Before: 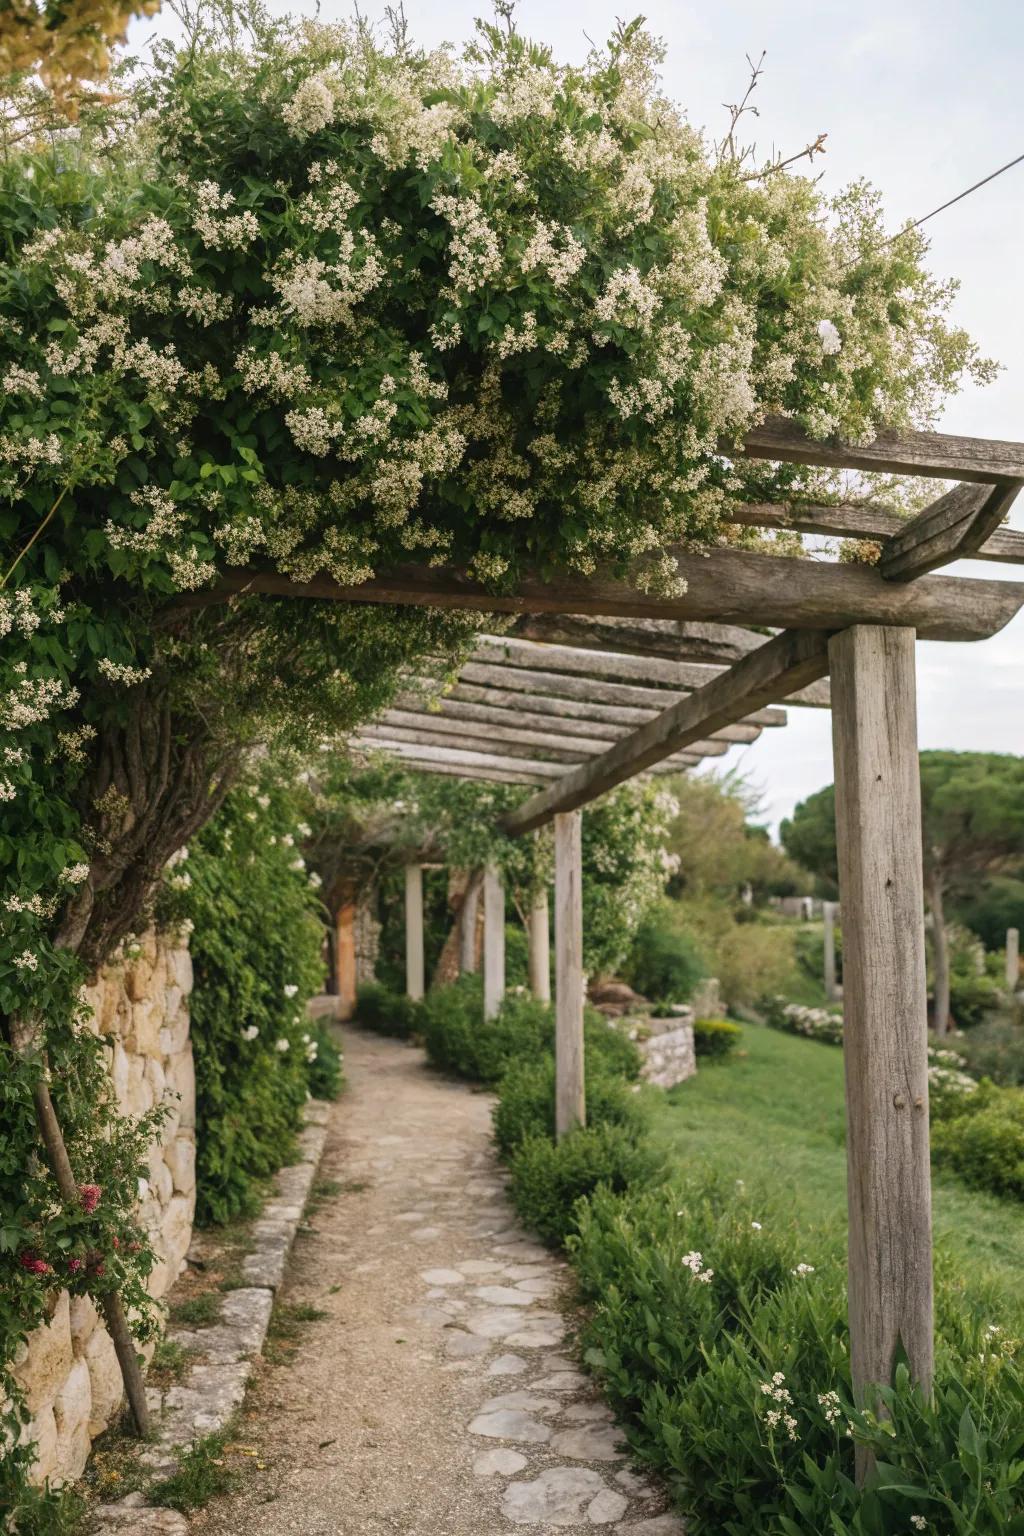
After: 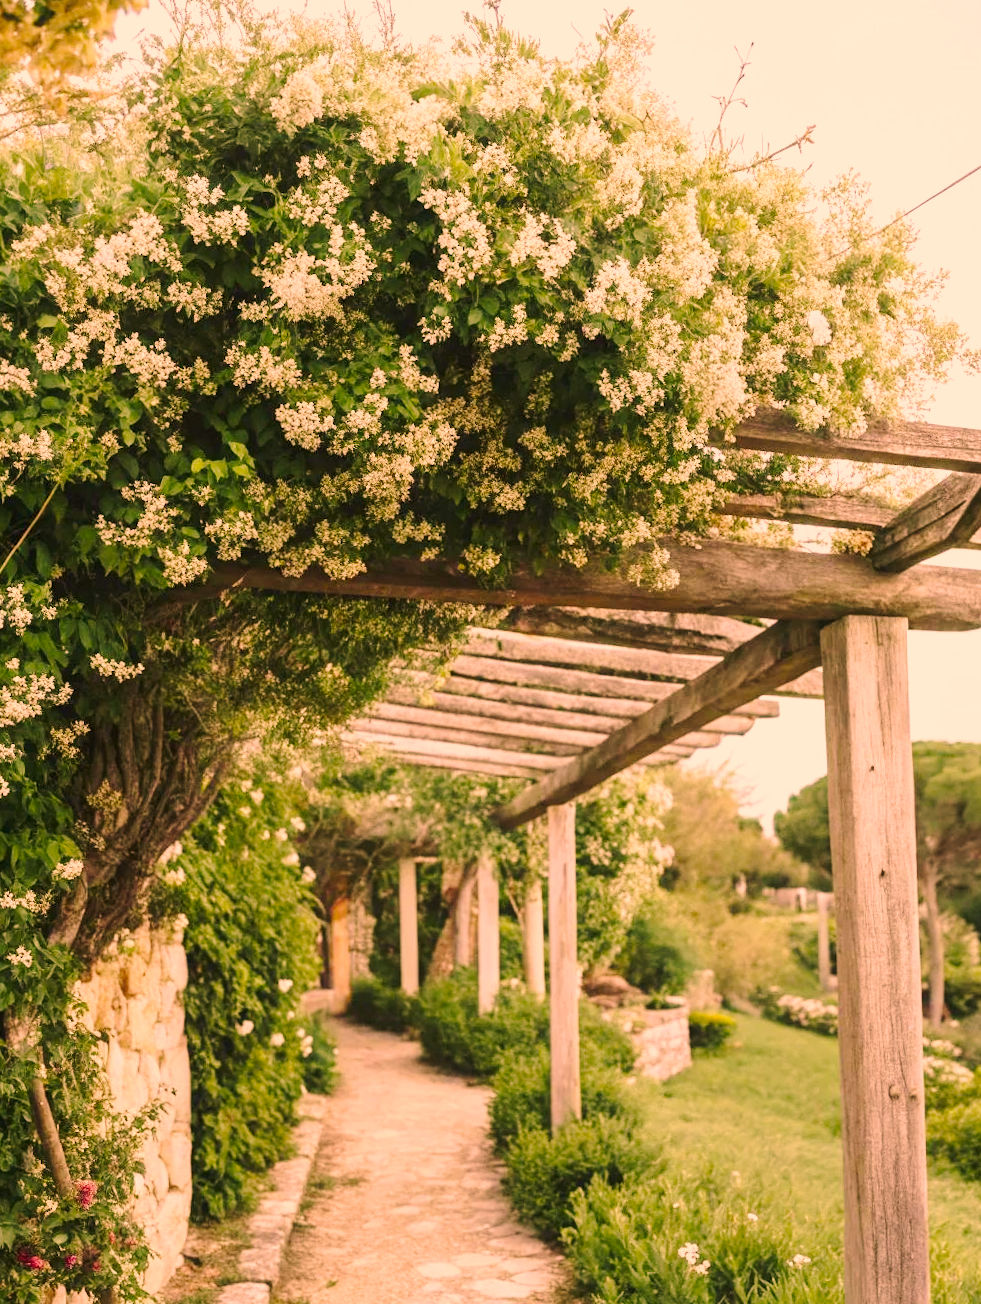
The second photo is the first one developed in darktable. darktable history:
velvia: on, module defaults
color correction: highlights a* 22.56, highlights b* 22.43
base curve: curves: ch0 [(0, 0) (0.025, 0.046) (0.112, 0.277) (0.467, 0.74) (0.814, 0.929) (1, 0.942)], preserve colors none
crop and rotate: angle 0.388°, left 0.205%, right 3.006%, bottom 14.185%
